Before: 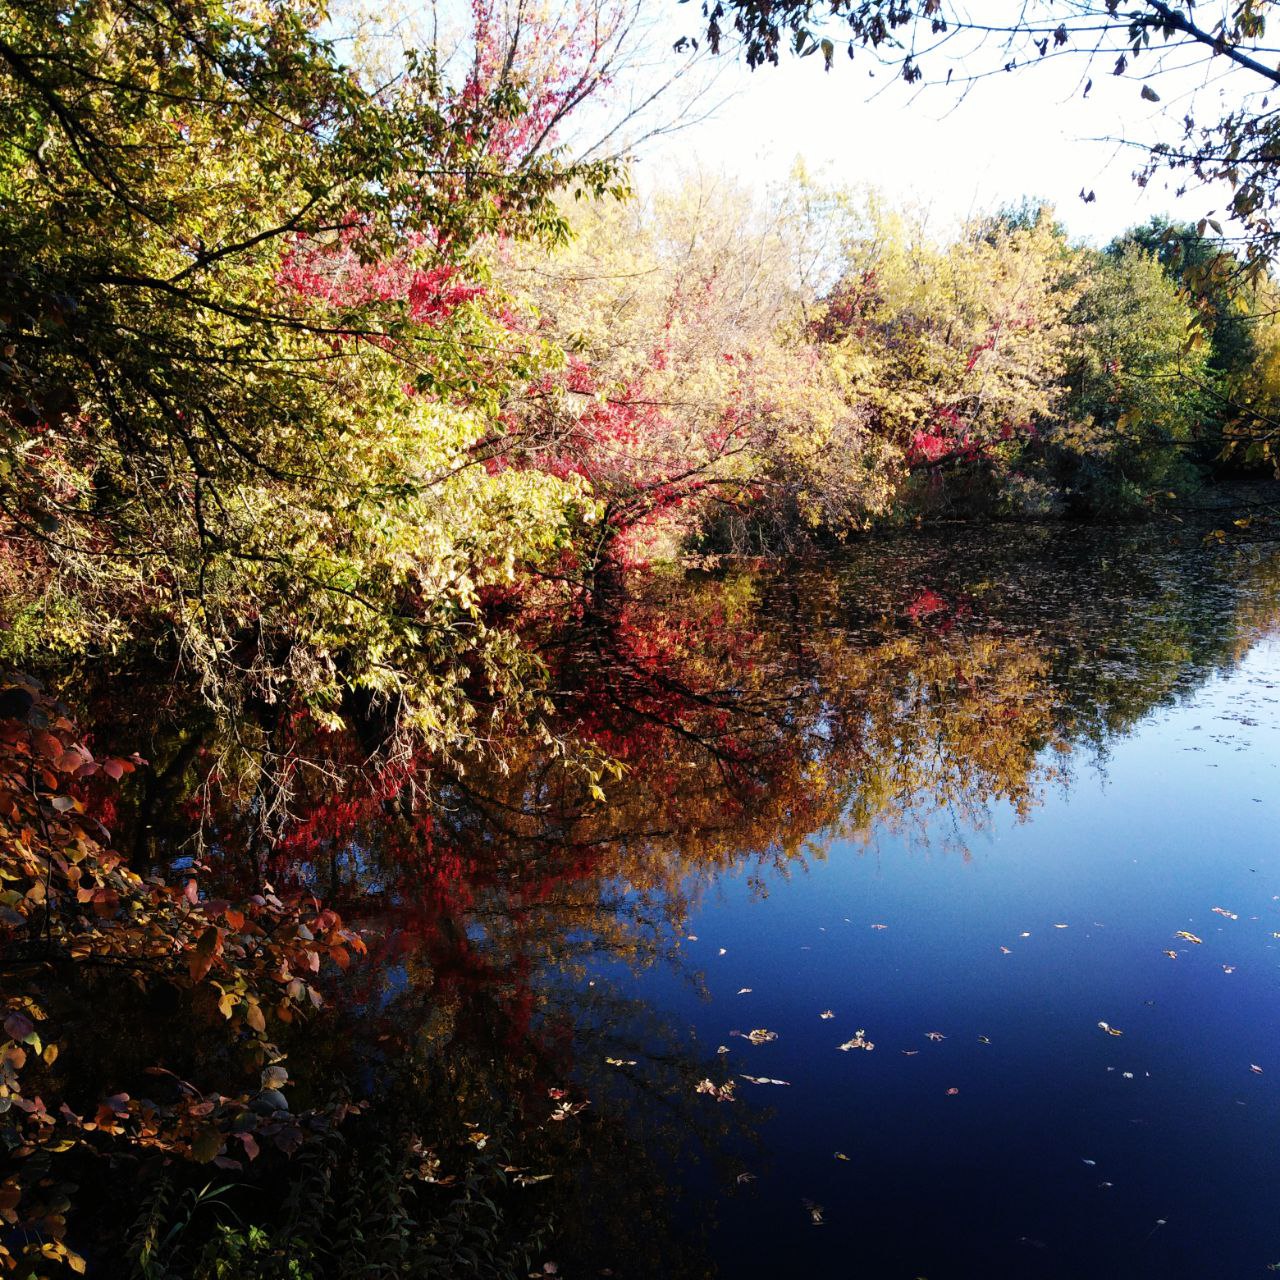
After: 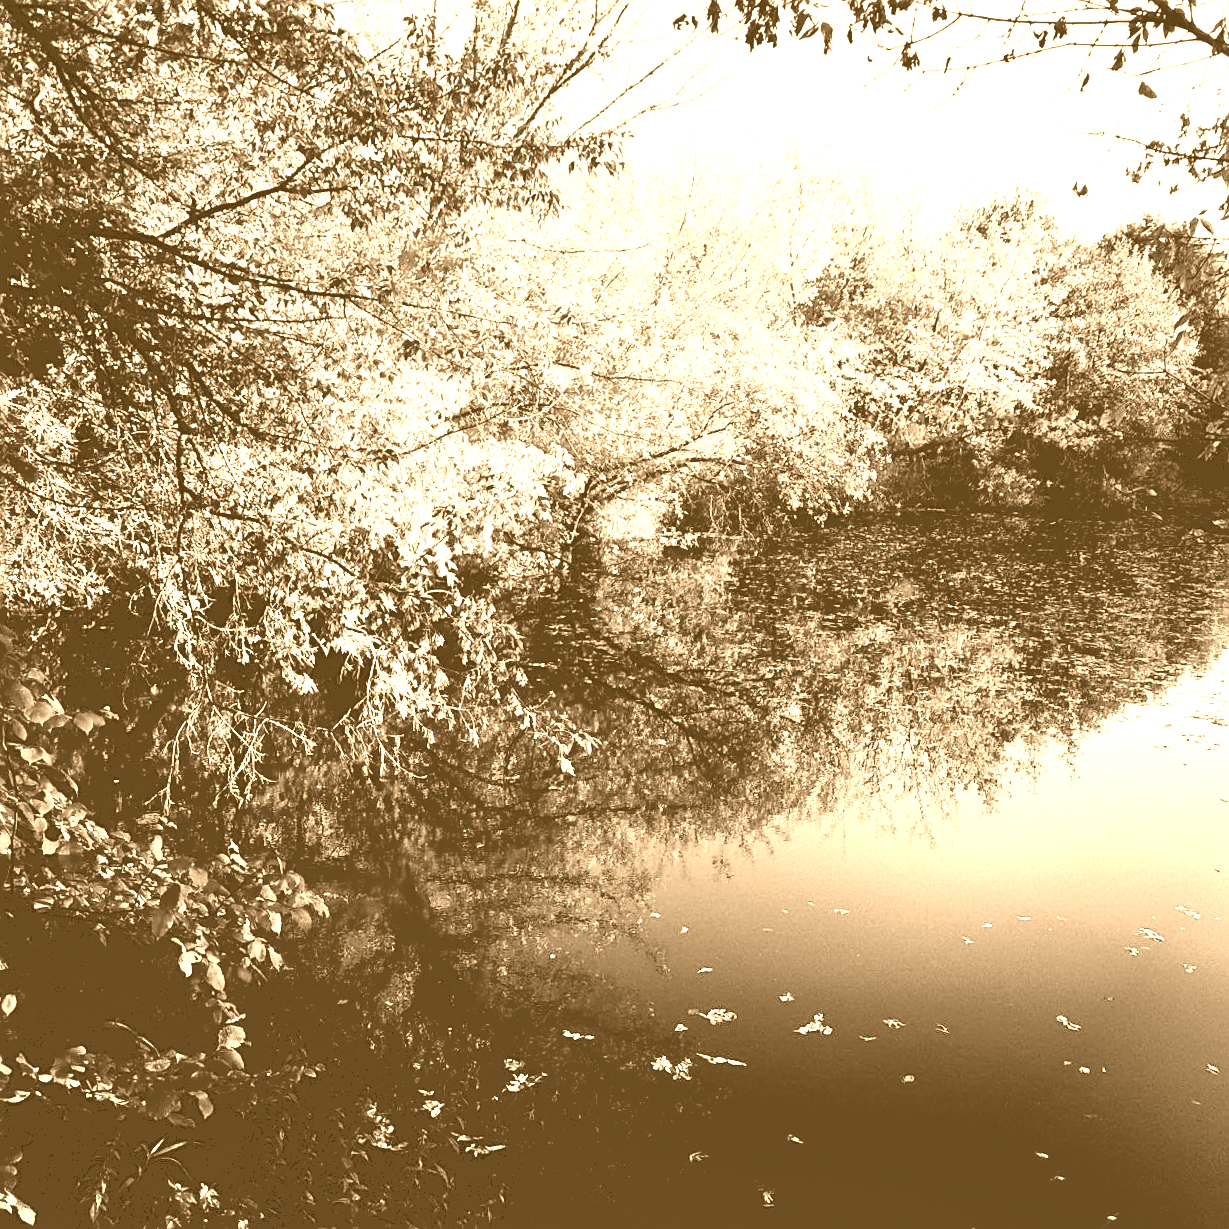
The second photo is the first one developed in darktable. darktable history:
tone curve: curves: ch0 [(0, 0) (0.003, 0.059) (0.011, 0.059) (0.025, 0.057) (0.044, 0.055) (0.069, 0.057) (0.1, 0.083) (0.136, 0.128) (0.177, 0.185) (0.224, 0.242) (0.277, 0.308) (0.335, 0.383) (0.399, 0.468) (0.468, 0.547) (0.543, 0.632) (0.623, 0.71) (0.709, 0.801) (0.801, 0.859) (0.898, 0.922) (1, 1)], preserve colors none
sharpen: on, module defaults
shadows and highlights: shadows 40, highlights -54, highlights color adjustment 46%, low approximation 0.01, soften with gaussian
crop and rotate: angle -2.38°
exposure: exposure 0.131 EV, compensate highlight preservation false
graduated density: density 0.38 EV, hardness 21%, rotation -6.11°, saturation 32%
colorize: hue 28.8°, source mix 100%
